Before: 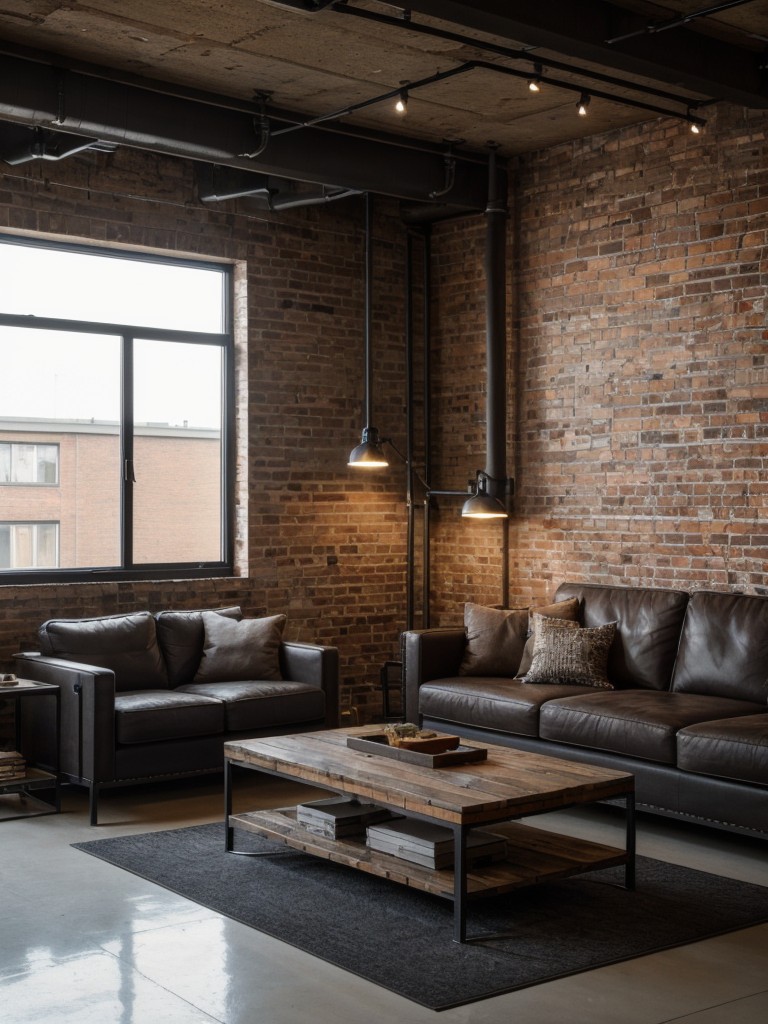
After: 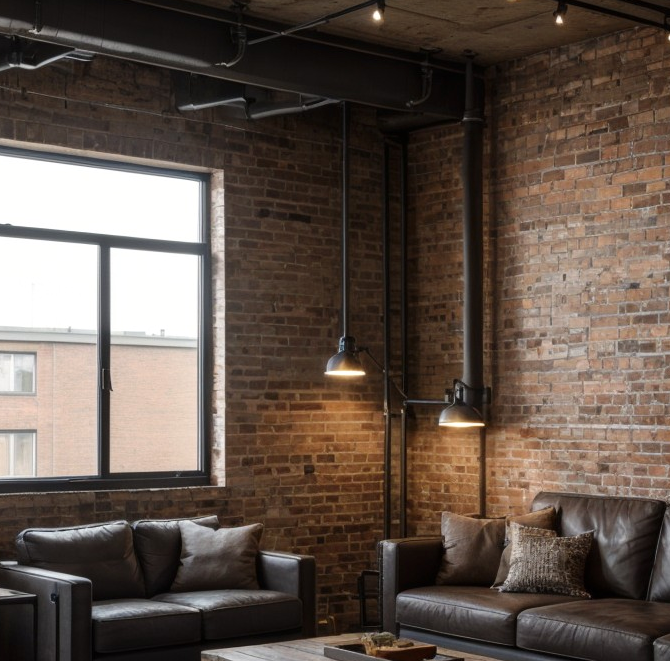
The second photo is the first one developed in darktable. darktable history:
exposure: exposure 0.081 EV, compensate highlight preservation false
crop: left 3.015%, top 8.969%, right 9.647%, bottom 26.457%
